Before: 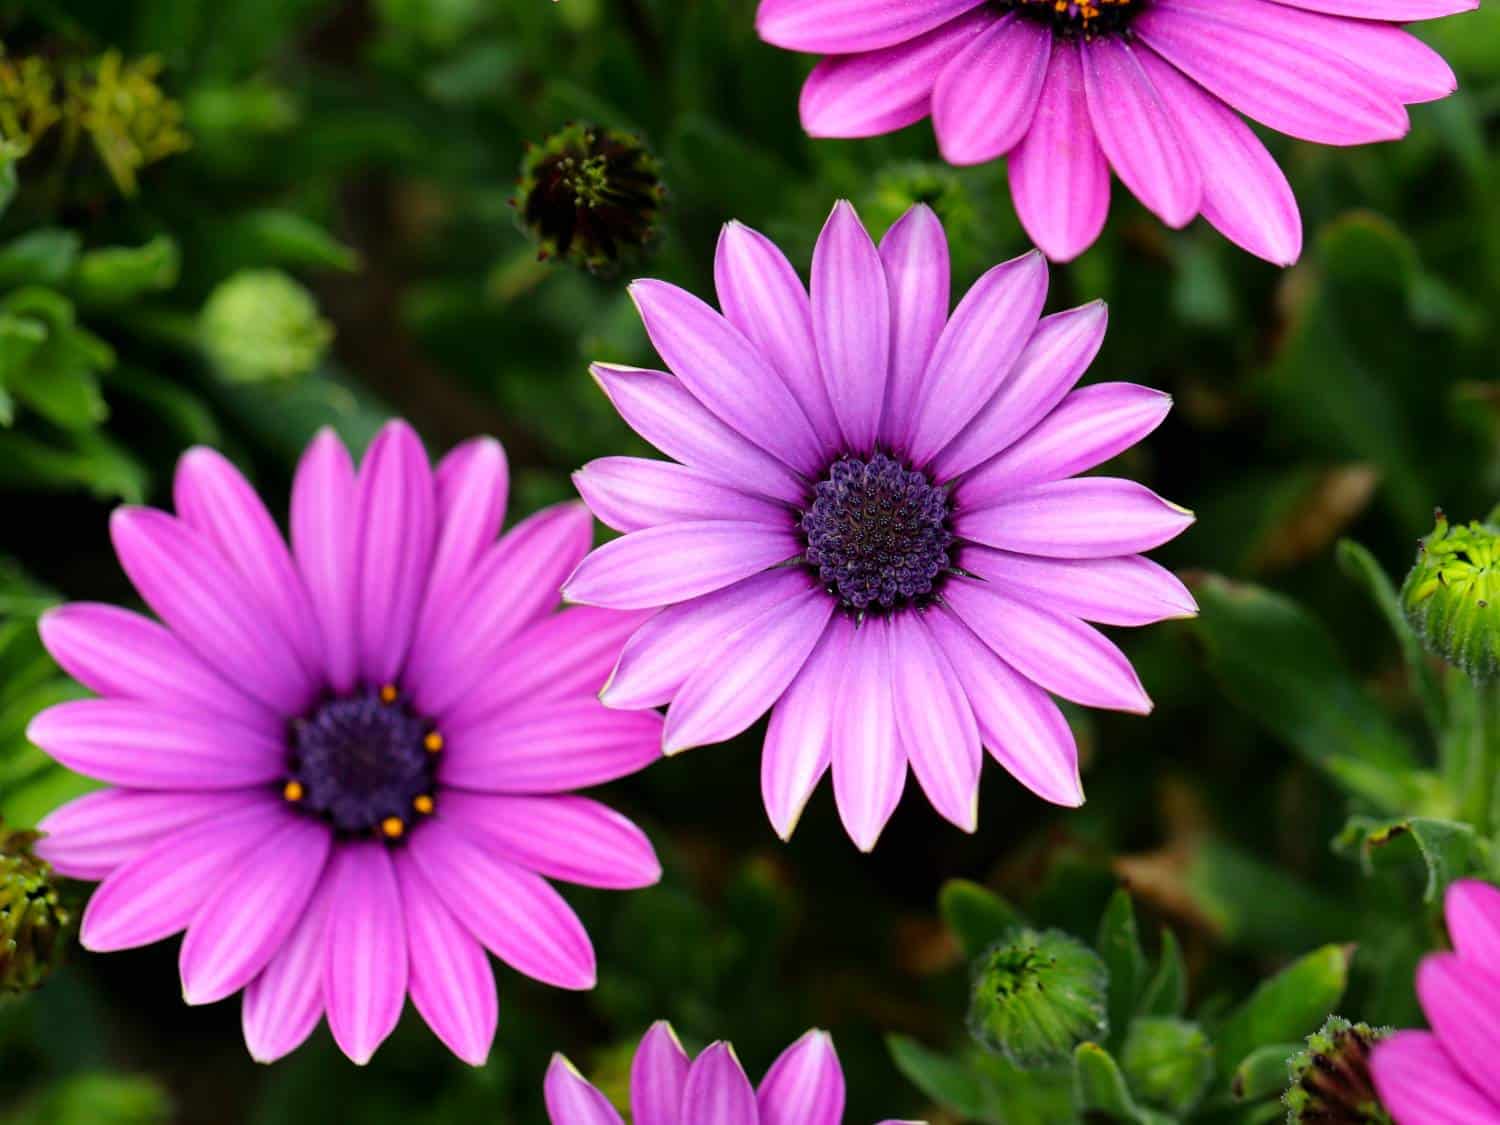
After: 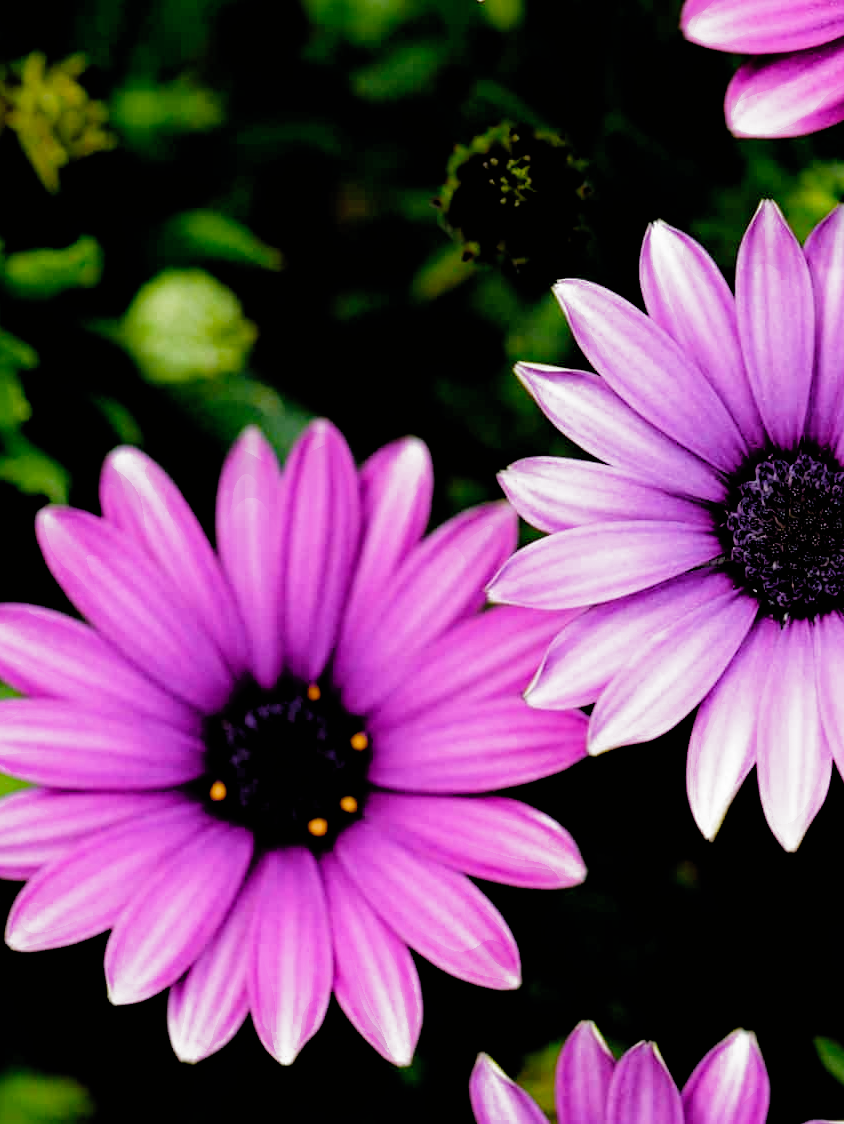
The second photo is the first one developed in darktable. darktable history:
crop: left 5.007%, right 38.703%
color correction: highlights b* 0.056, saturation 0.836
filmic rgb: black relative exposure -3.72 EV, white relative exposure 2.76 EV, threshold -0.272 EV, transition 3.19 EV, structure ↔ texture 99.16%, dynamic range scaling -4.88%, hardness 3.04, add noise in highlights 0.002, preserve chrominance no, color science v4 (2020), enable highlight reconstruction true
haze removal: compatibility mode true, adaptive false
